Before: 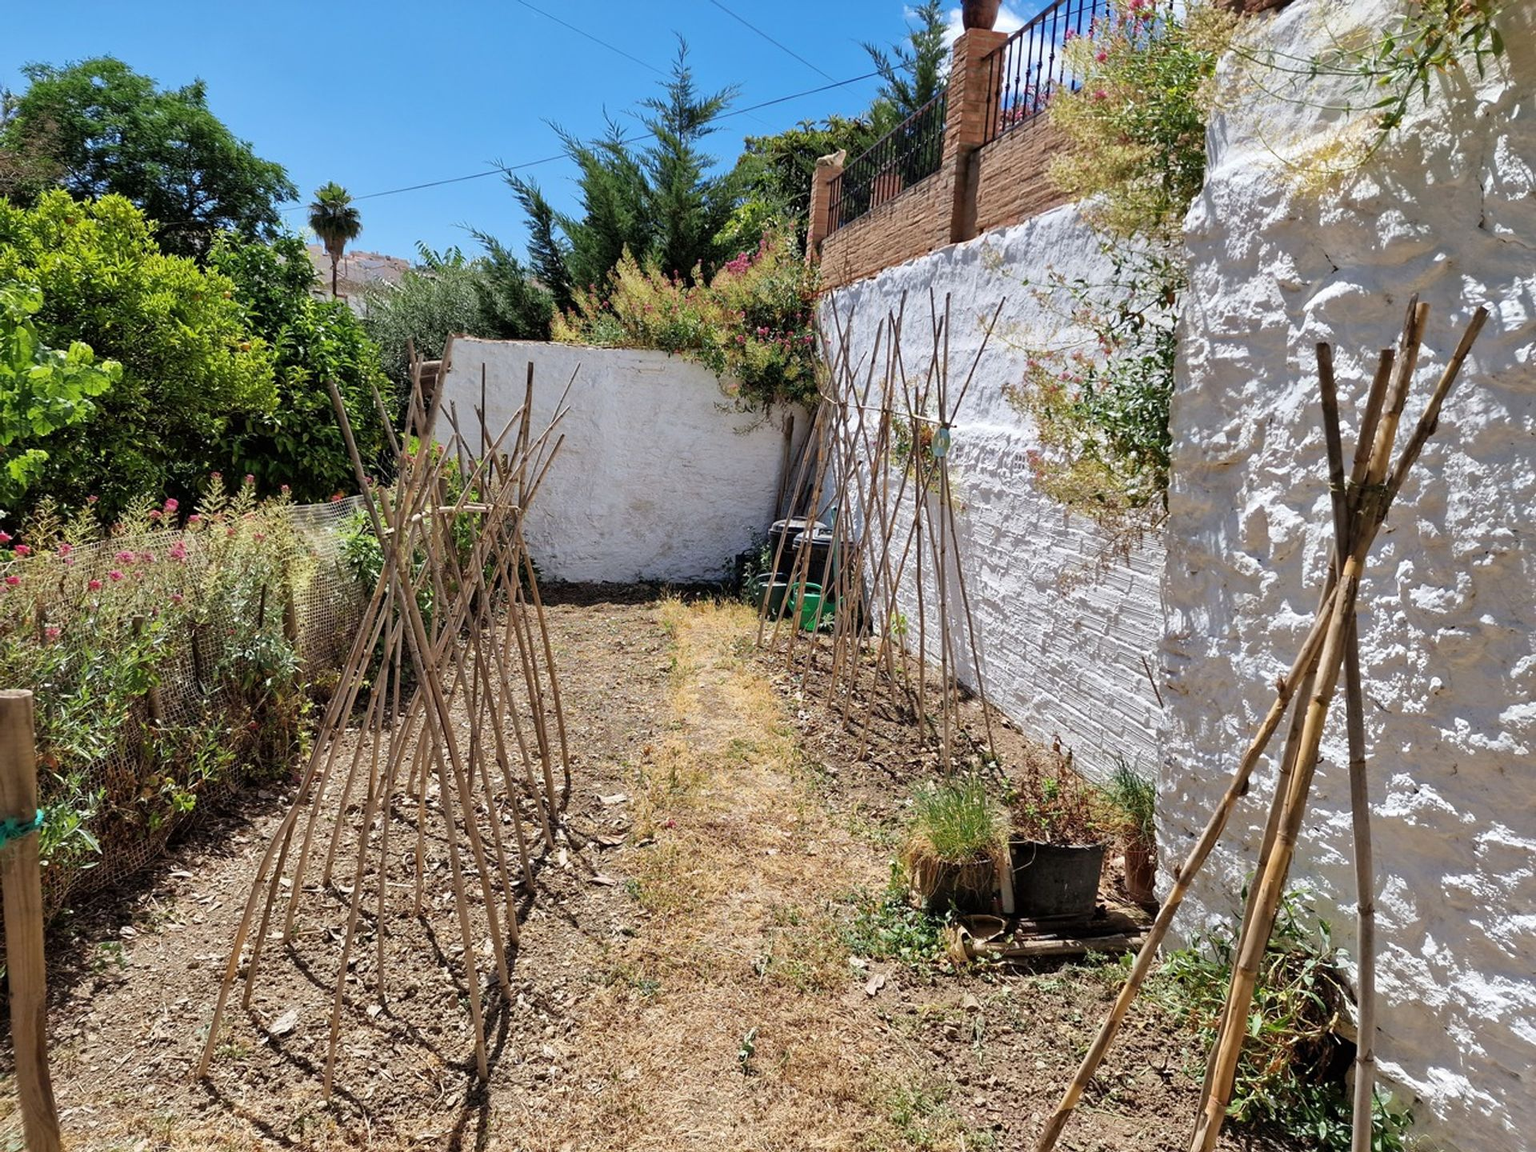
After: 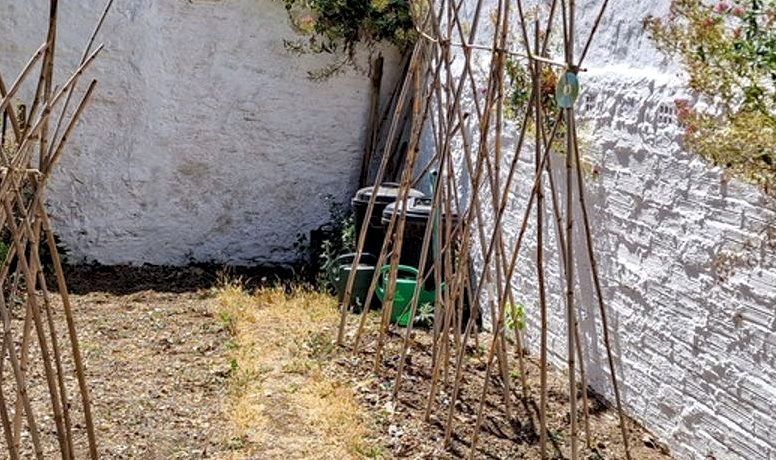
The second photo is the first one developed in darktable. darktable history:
crop: left 31.751%, top 32.172%, right 27.8%, bottom 35.83%
local contrast: detail 130%
haze removal: compatibility mode true, adaptive false
